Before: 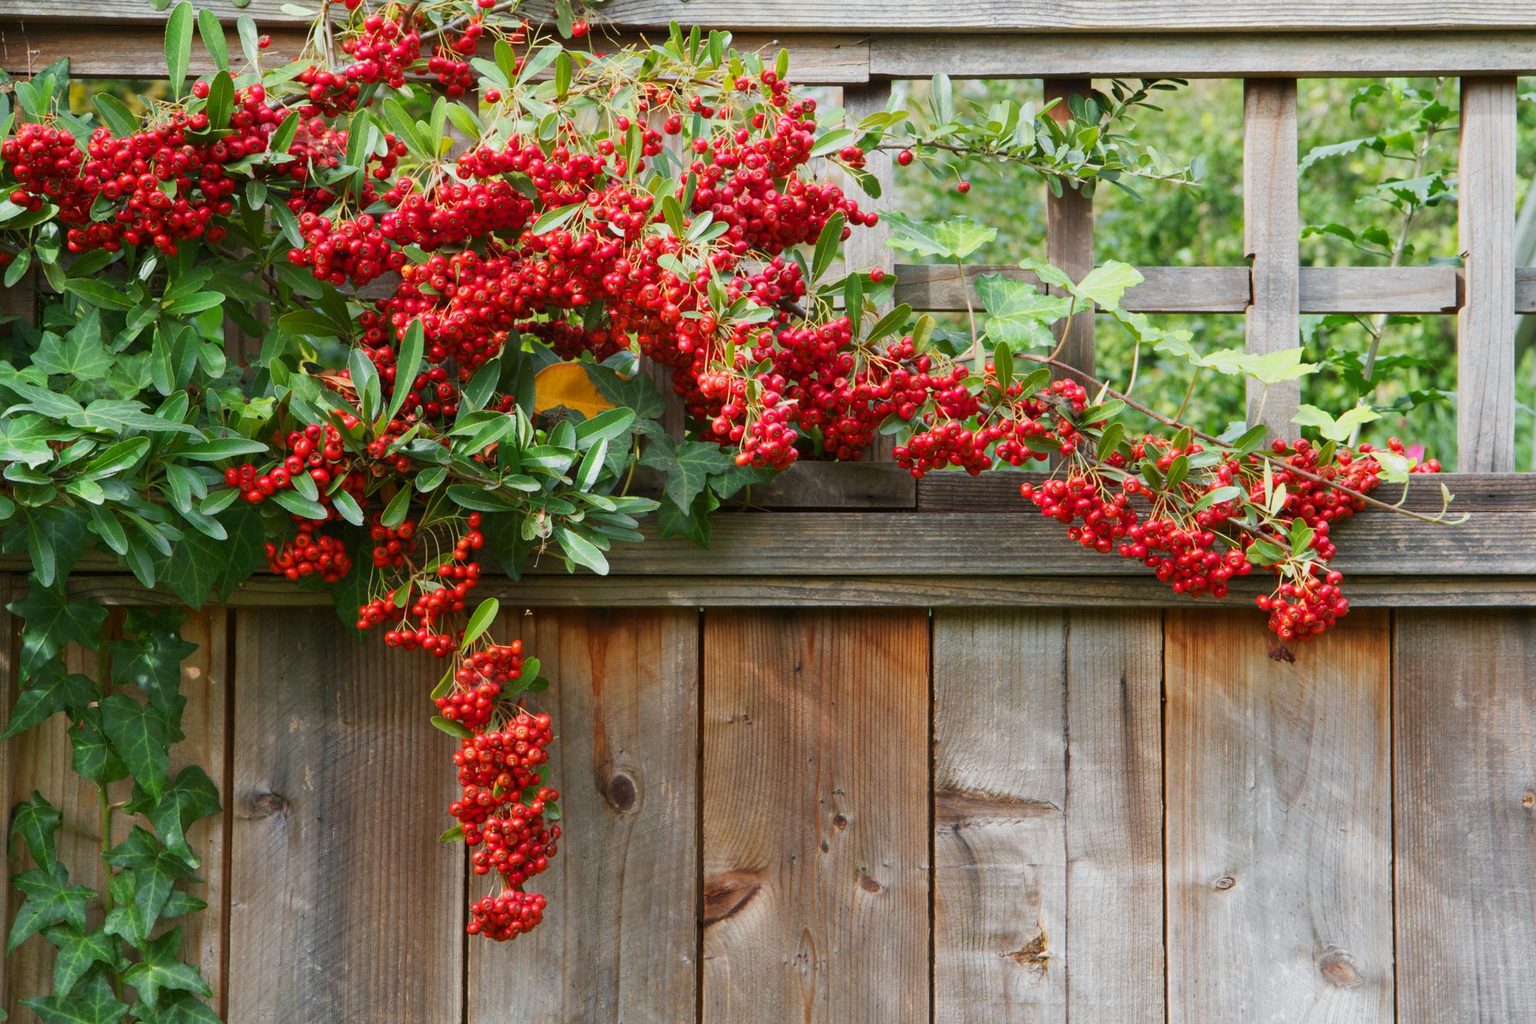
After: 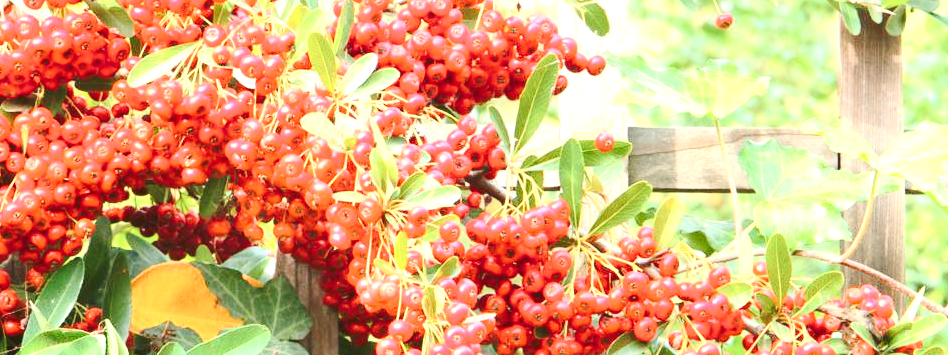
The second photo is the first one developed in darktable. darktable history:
exposure: exposure 1.5 EV, compensate highlight preservation false
tone curve: curves: ch0 [(0, 0) (0.003, 0.06) (0.011, 0.071) (0.025, 0.085) (0.044, 0.104) (0.069, 0.123) (0.1, 0.146) (0.136, 0.167) (0.177, 0.205) (0.224, 0.248) (0.277, 0.309) (0.335, 0.384) (0.399, 0.467) (0.468, 0.553) (0.543, 0.633) (0.623, 0.698) (0.709, 0.769) (0.801, 0.841) (0.898, 0.912) (1, 1)], preserve colors none
white balance: red 1.029, blue 0.92
crop: left 28.64%, top 16.832%, right 26.637%, bottom 58.055%
contrast brightness saturation: contrast 0.24, brightness 0.09
